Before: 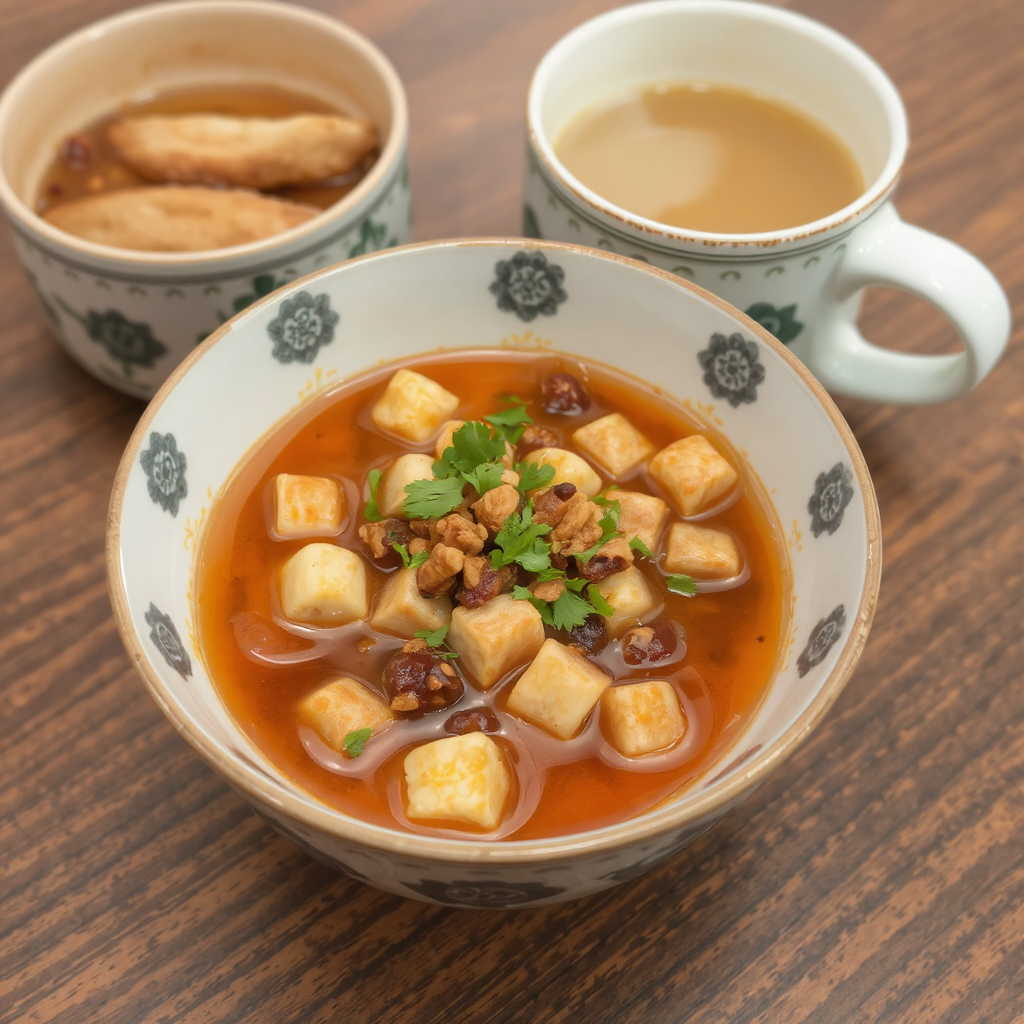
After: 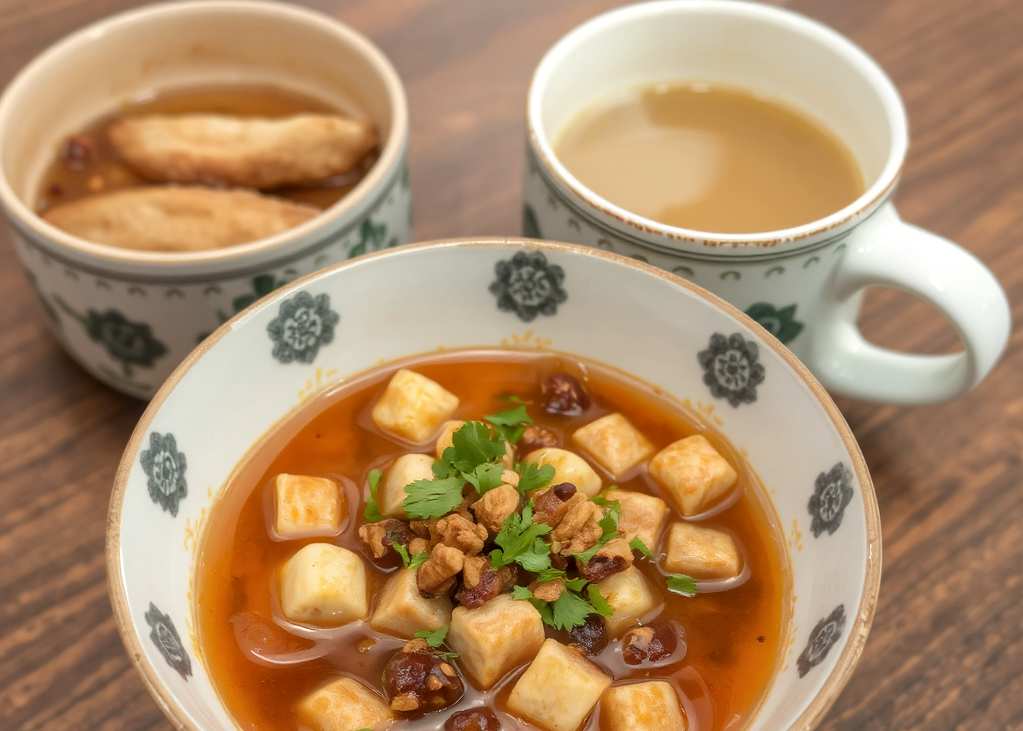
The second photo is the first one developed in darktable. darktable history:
crop: bottom 28.576%
local contrast: on, module defaults
